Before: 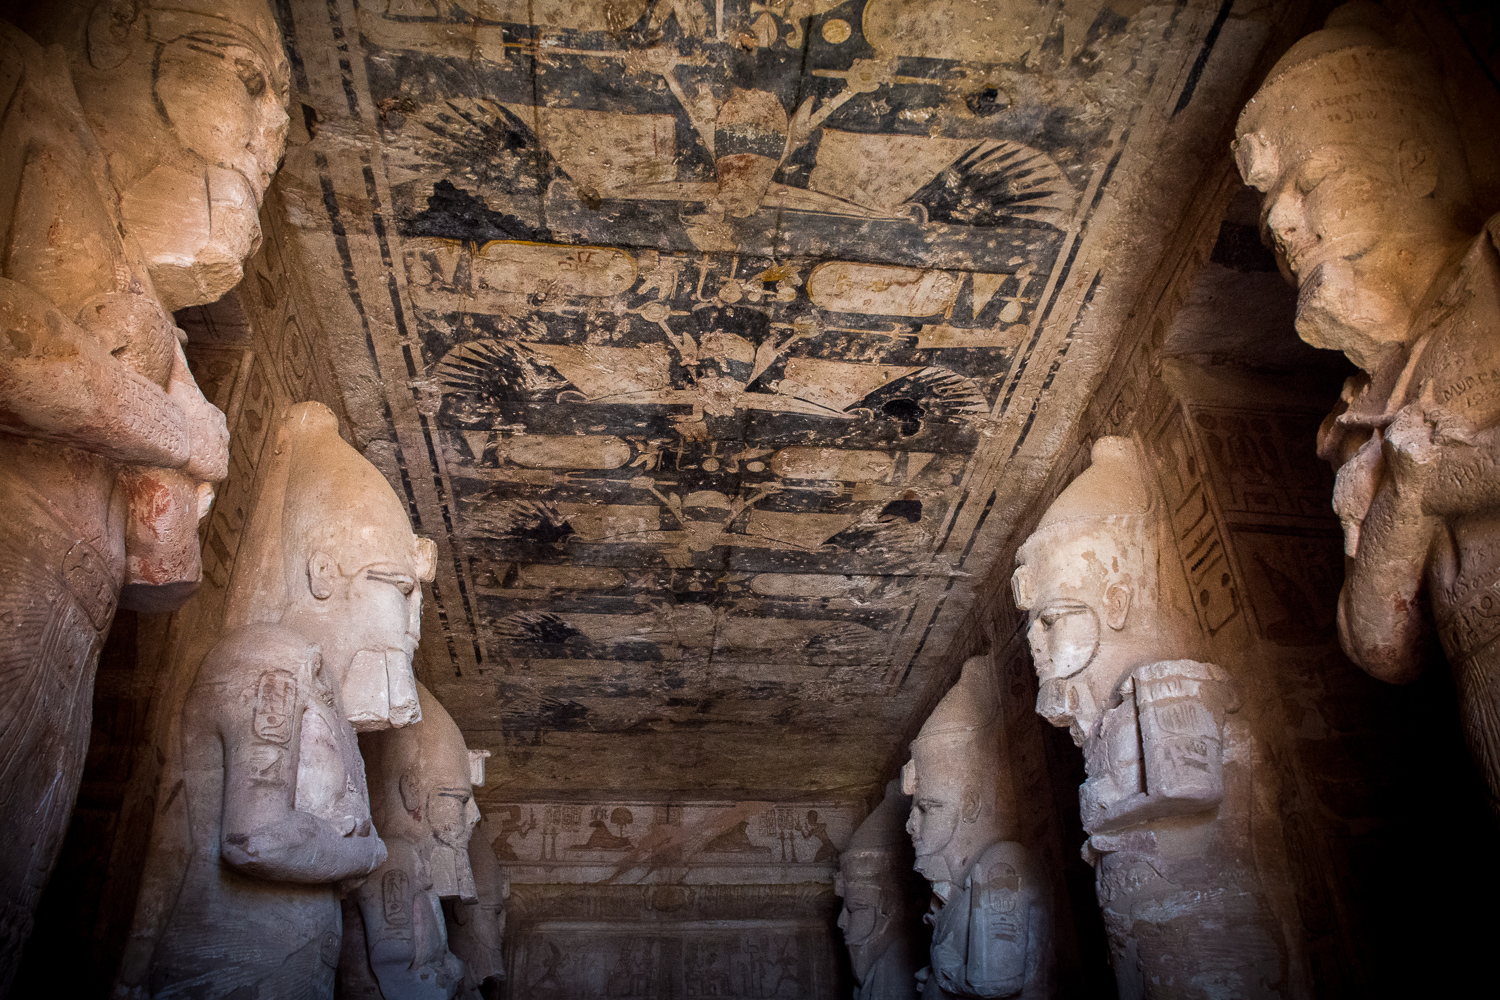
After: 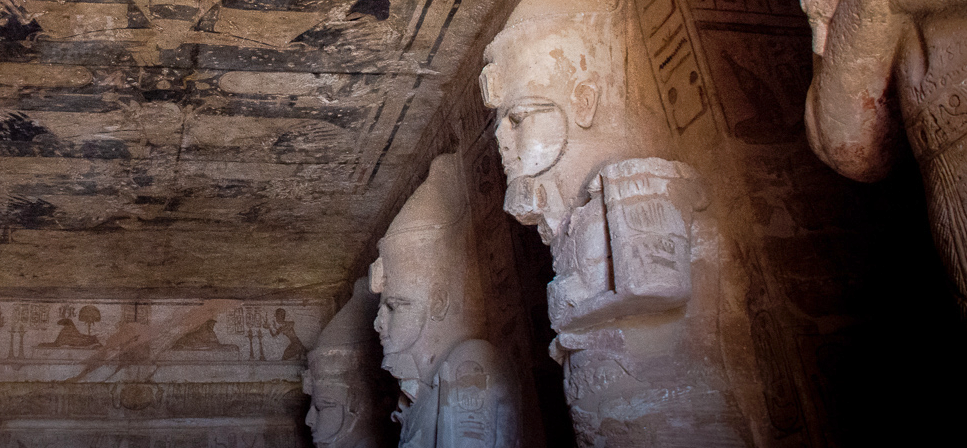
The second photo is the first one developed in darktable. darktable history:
crop and rotate: left 35.509%, top 50.238%, bottom 4.934%
shadows and highlights: on, module defaults
